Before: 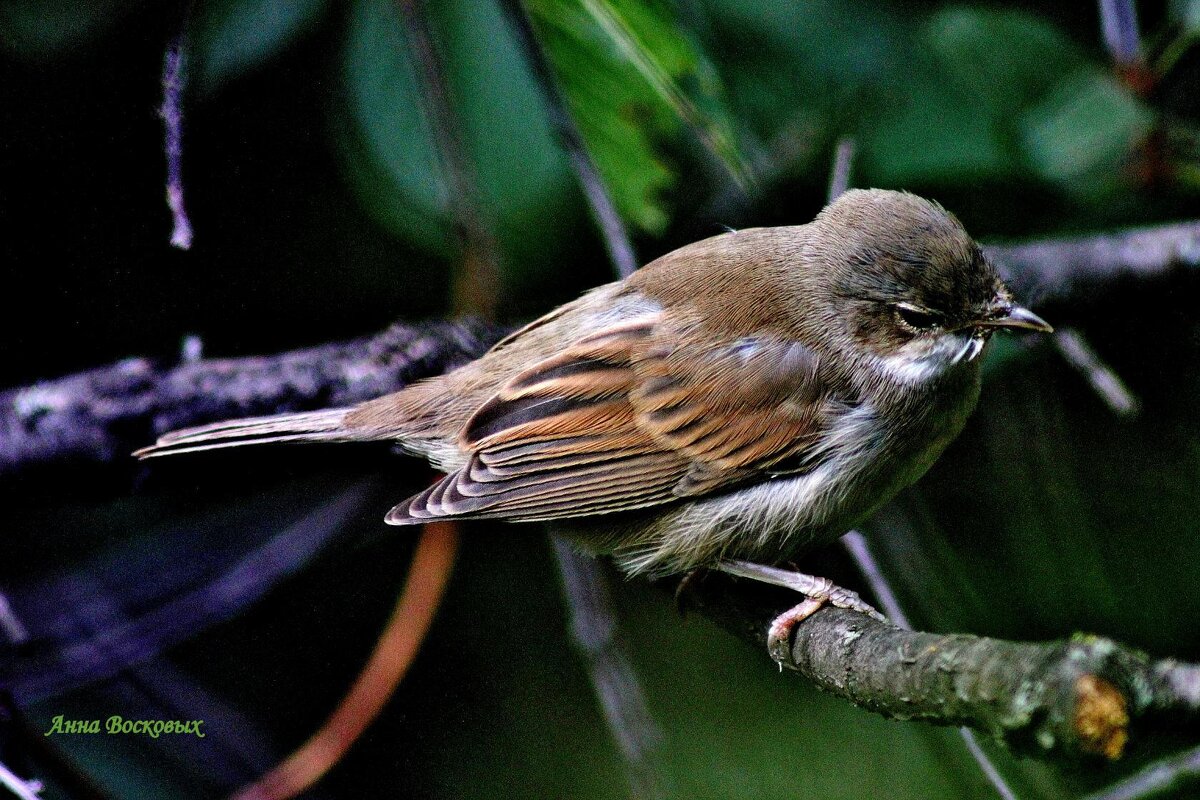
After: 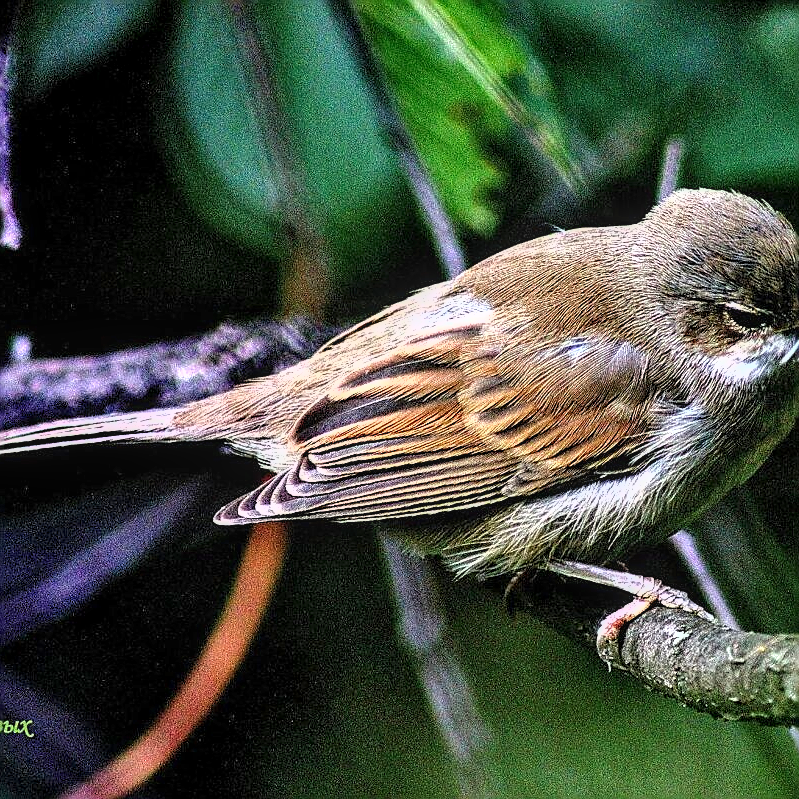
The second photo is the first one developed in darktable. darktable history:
sharpen: radius 1.386, amount 1.242, threshold 0.661
exposure: black level correction 0, exposure 1.185 EV, compensate highlight preservation false
crop and rotate: left 14.311%, right 19.057%
shadows and highlights: radius 121.84, shadows 21.67, white point adjustment -9.65, highlights -13.09, soften with gaussian
contrast brightness saturation: saturation -0.067
local contrast: on, module defaults
